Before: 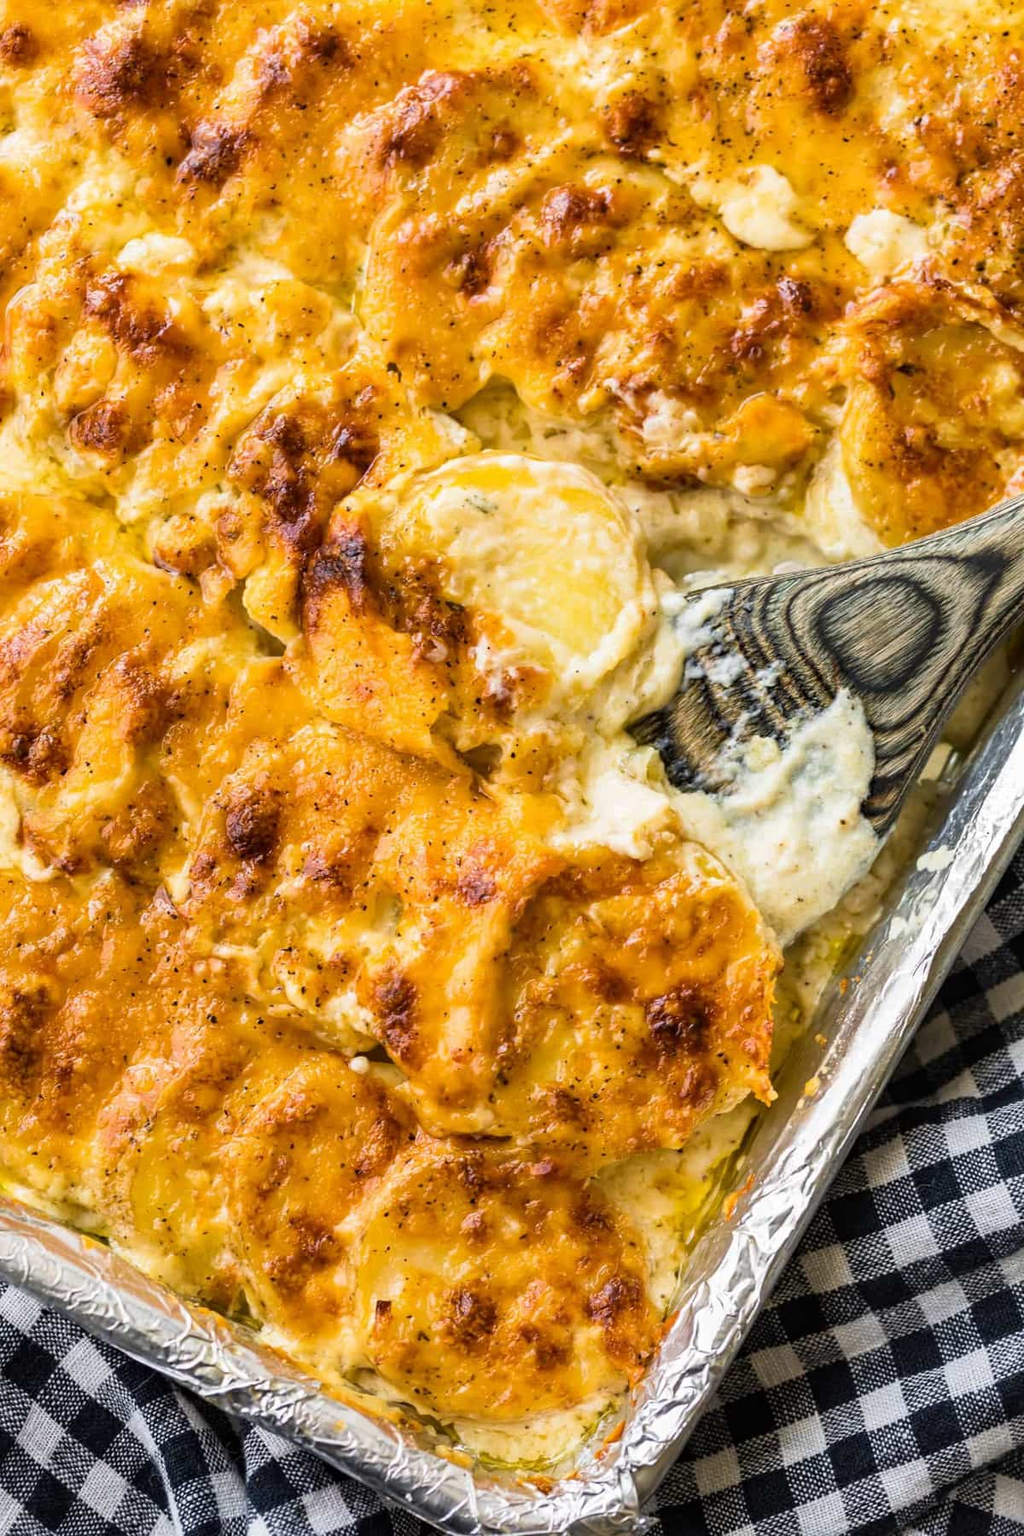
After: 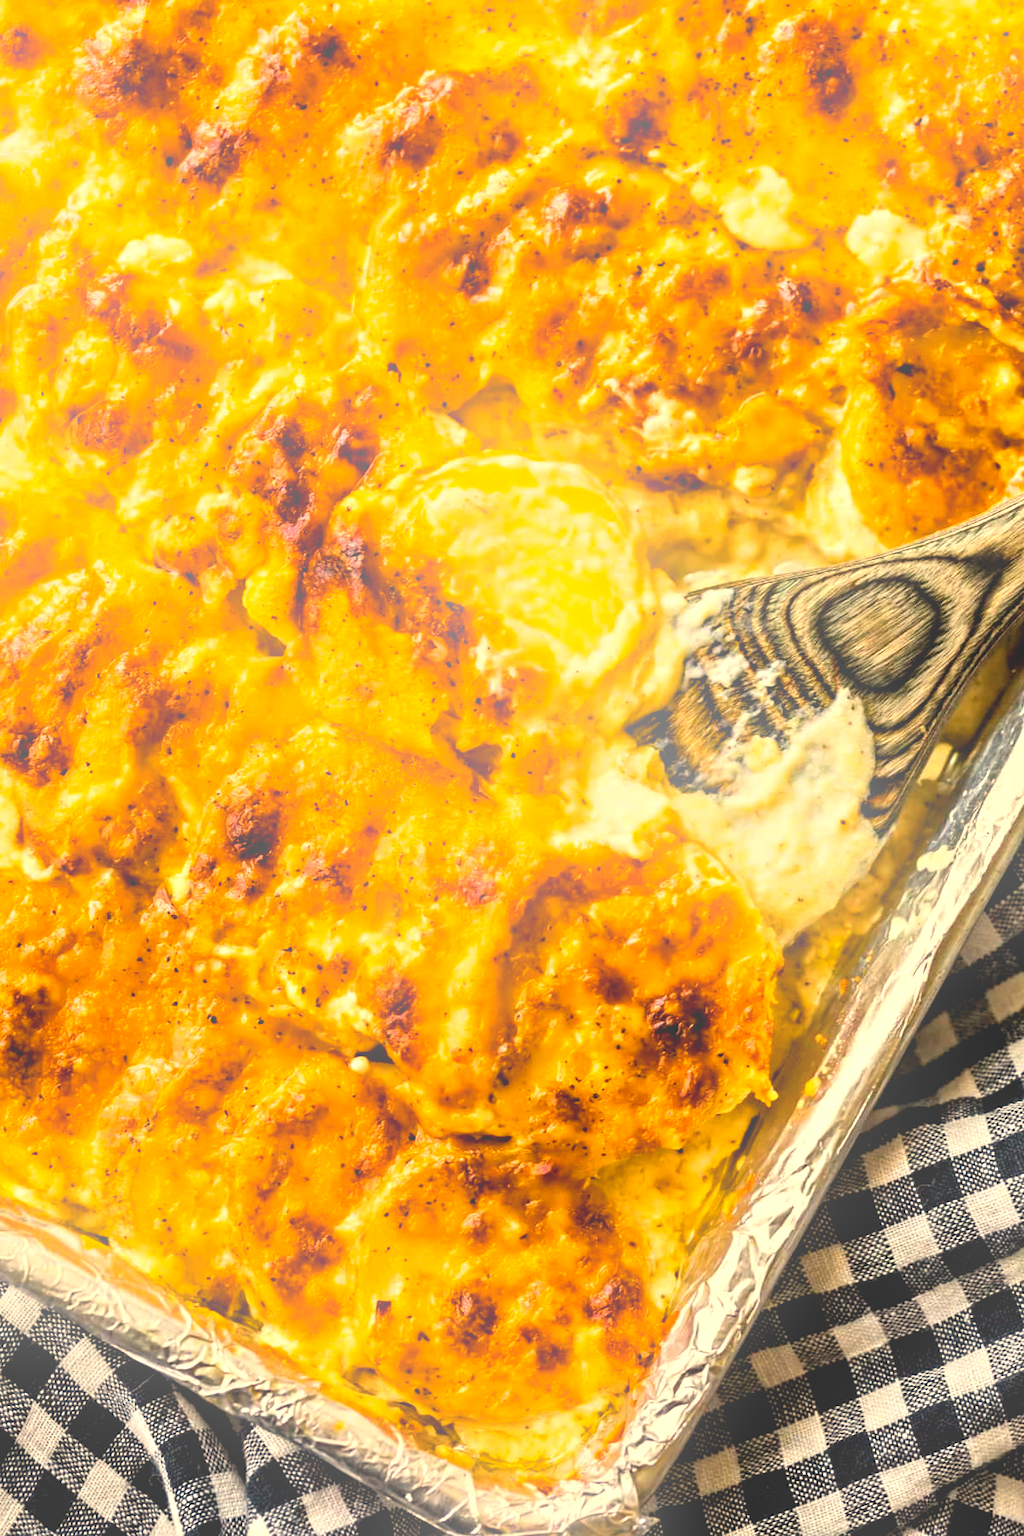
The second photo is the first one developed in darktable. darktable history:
white balance: red 1.123, blue 0.83
bloom: threshold 82.5%, strength 16.25%
contrast equalizer: y [[0.511, 0.558, 0.631, 0.632, 0.559, 0.512], [0.5 ×6], [0.5 ×6], [0 ×6], [0 ×6]]
color balance rgb: perceptual saturation grading › global saturation 25%, global vibrance 10%
